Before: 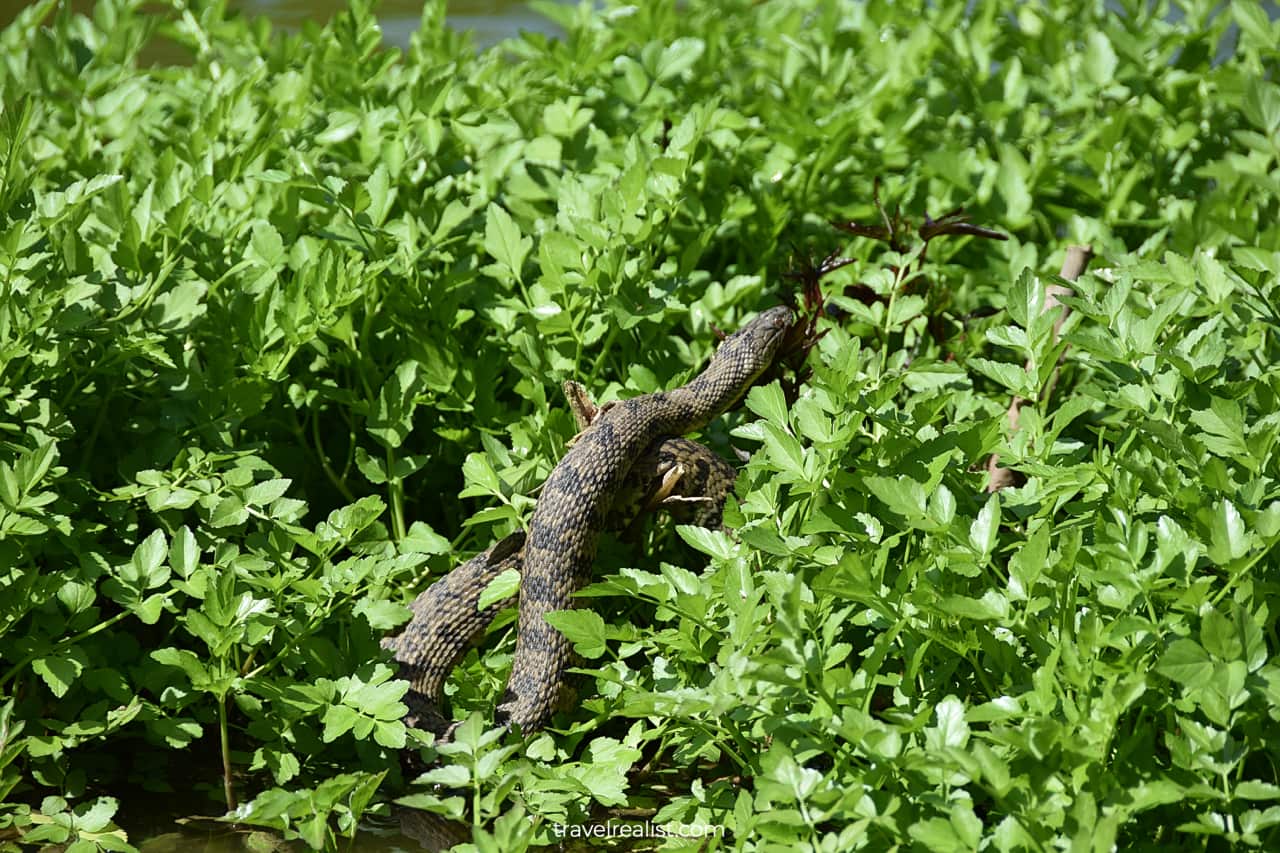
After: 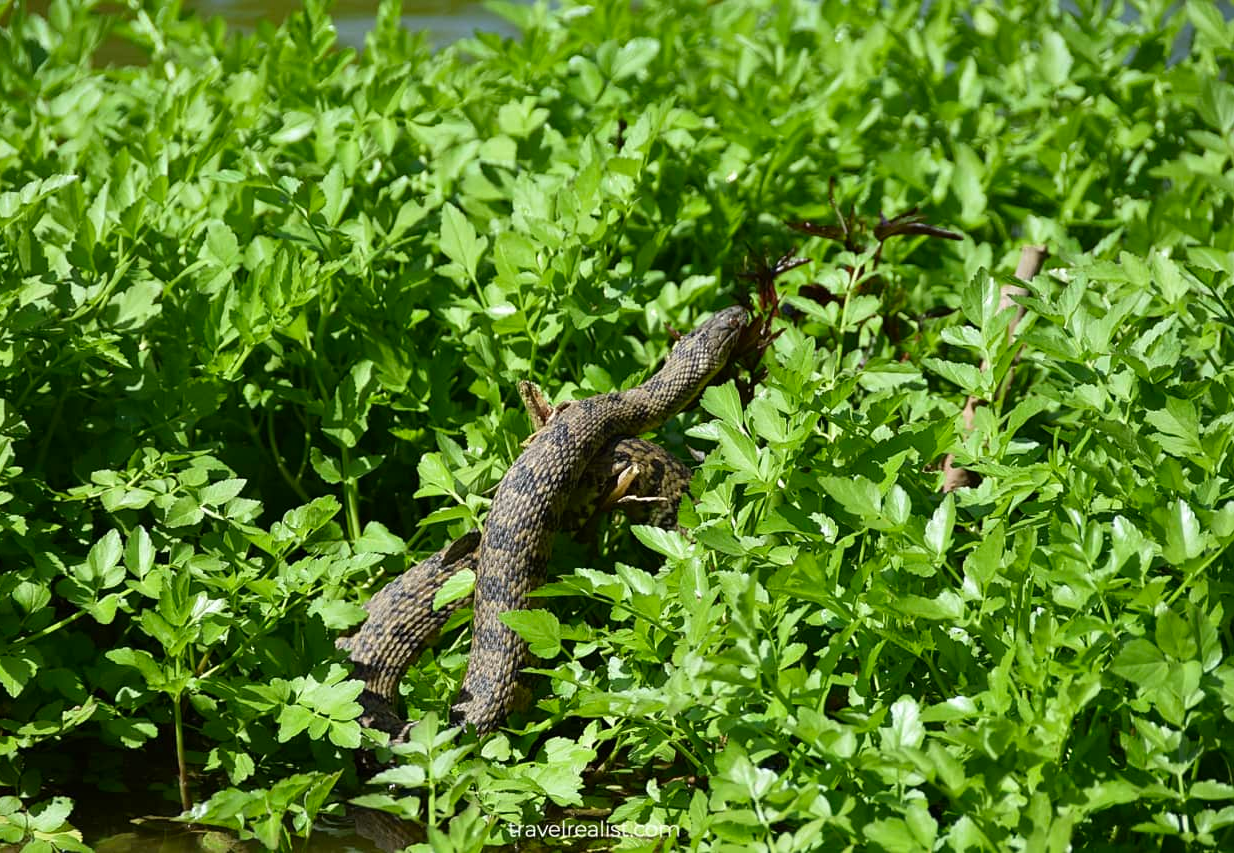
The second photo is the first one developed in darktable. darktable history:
contrast brightness saturation: saturation 0.185
crop and rotate: left 3.536%
